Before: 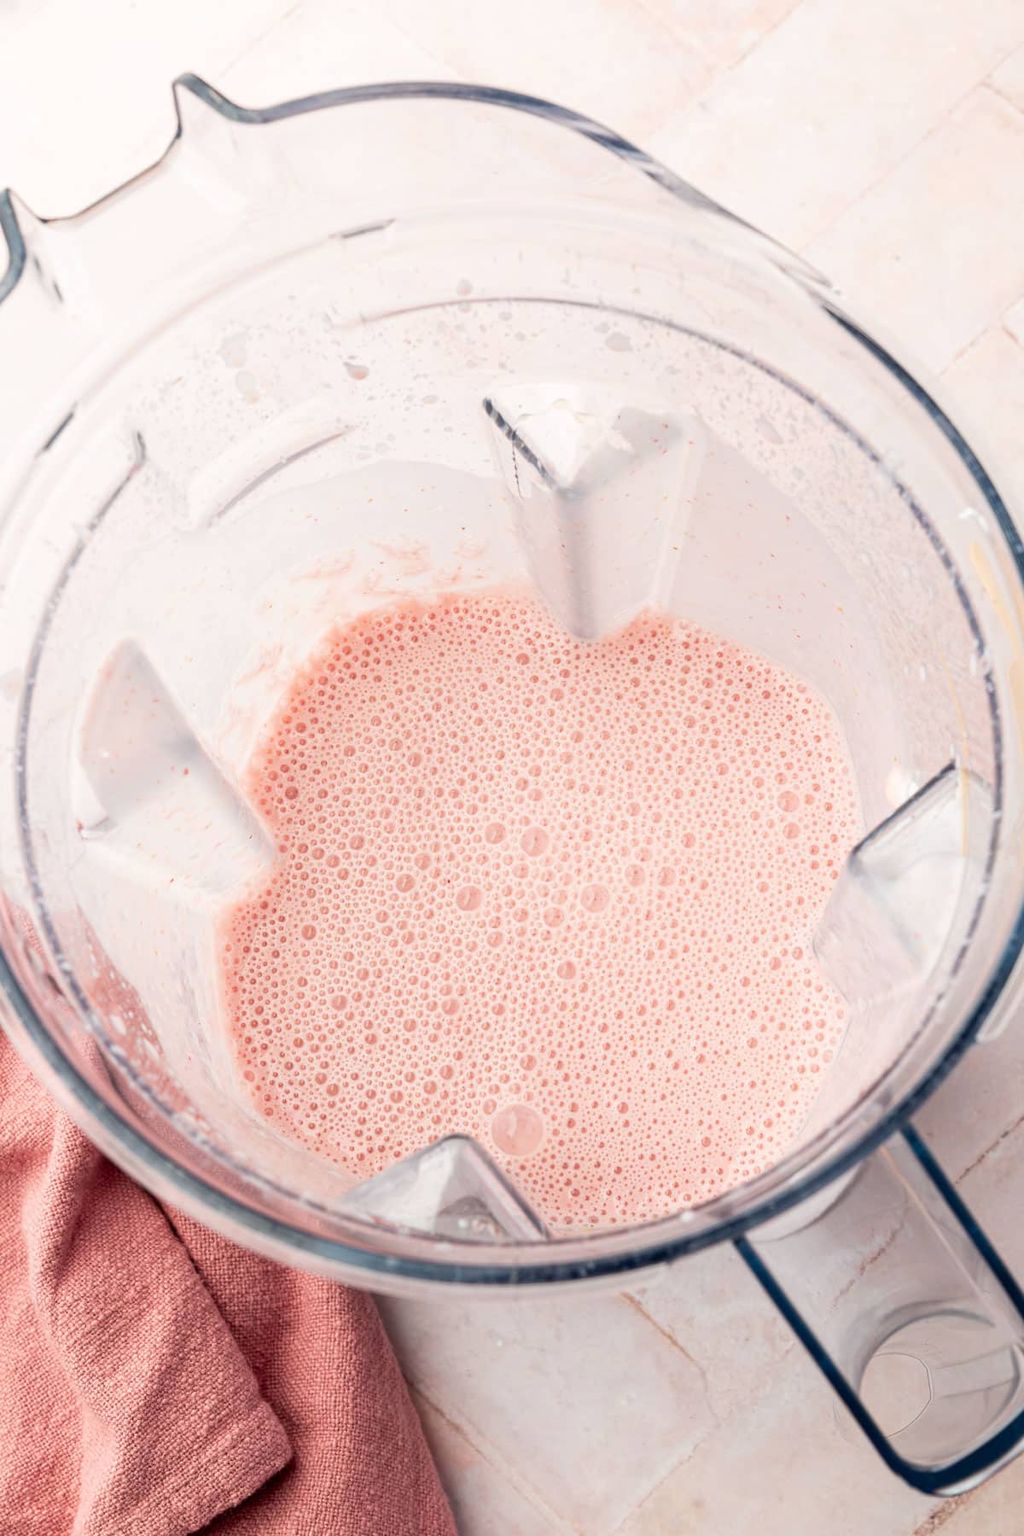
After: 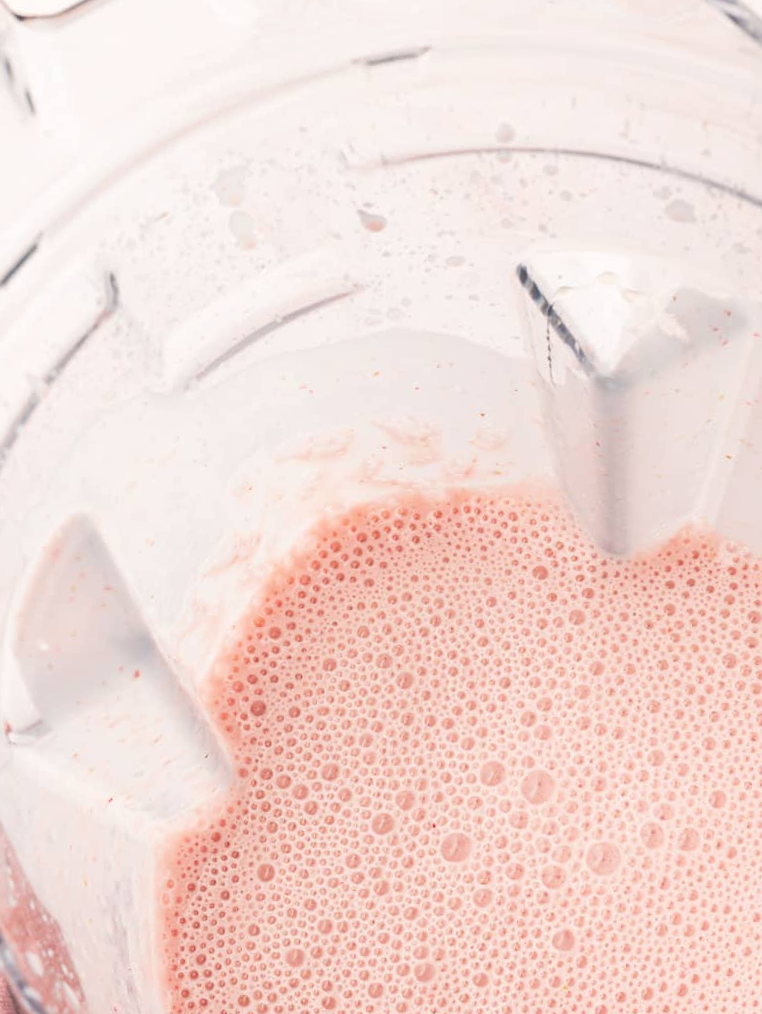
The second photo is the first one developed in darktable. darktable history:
crop and rotate: angle -4.38°, left 2.048%, top 6.831%, right 27.316%, bottom 30.542%
